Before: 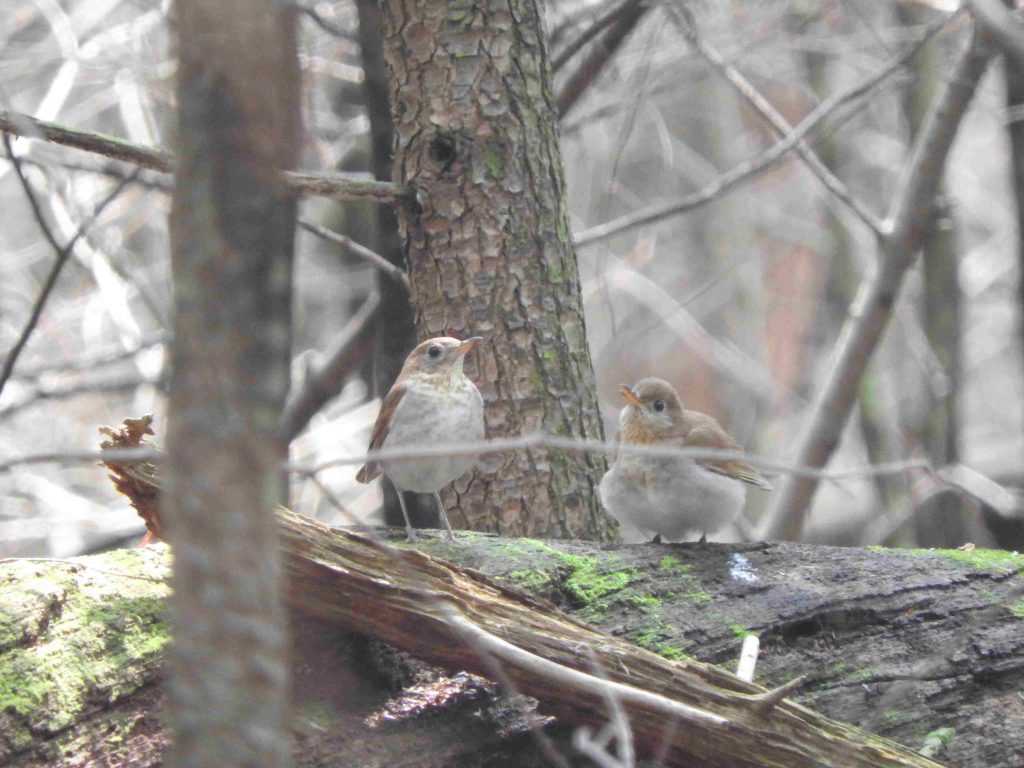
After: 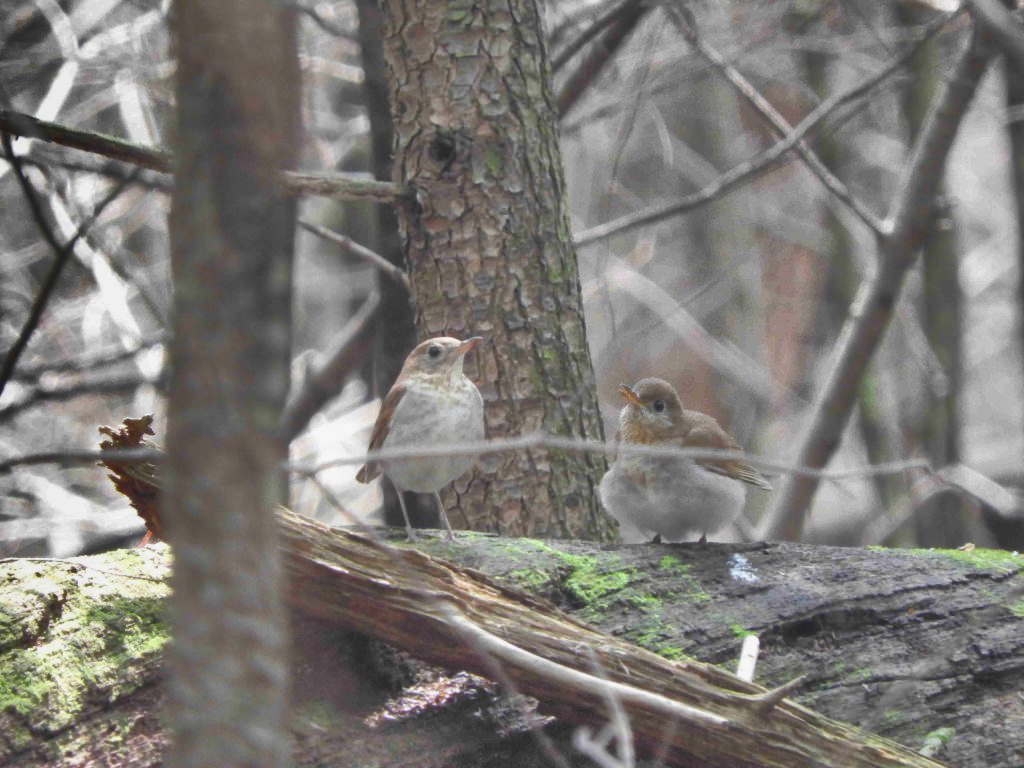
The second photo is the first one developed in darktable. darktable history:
contrast brightness saturation: saturation -0.051
shadows and highlights: radius 124.41, shadows 98.66, white point adjustment -2.91, highlights -99.03, soften with gaussian
